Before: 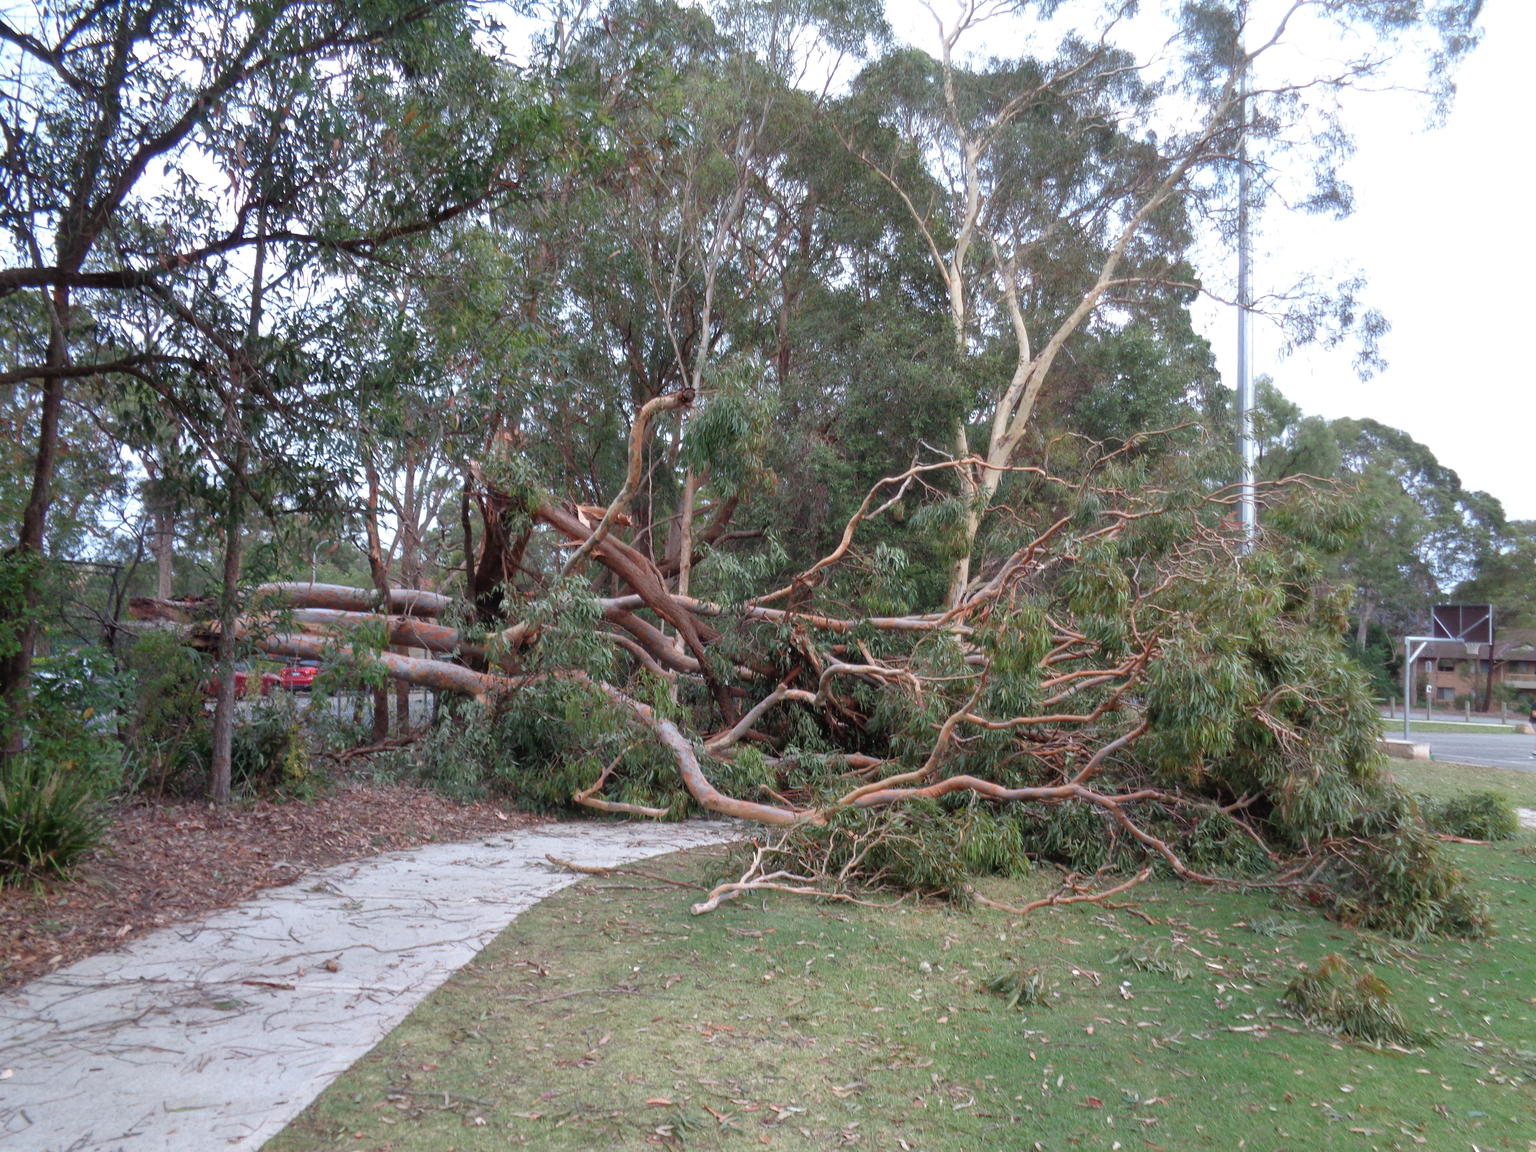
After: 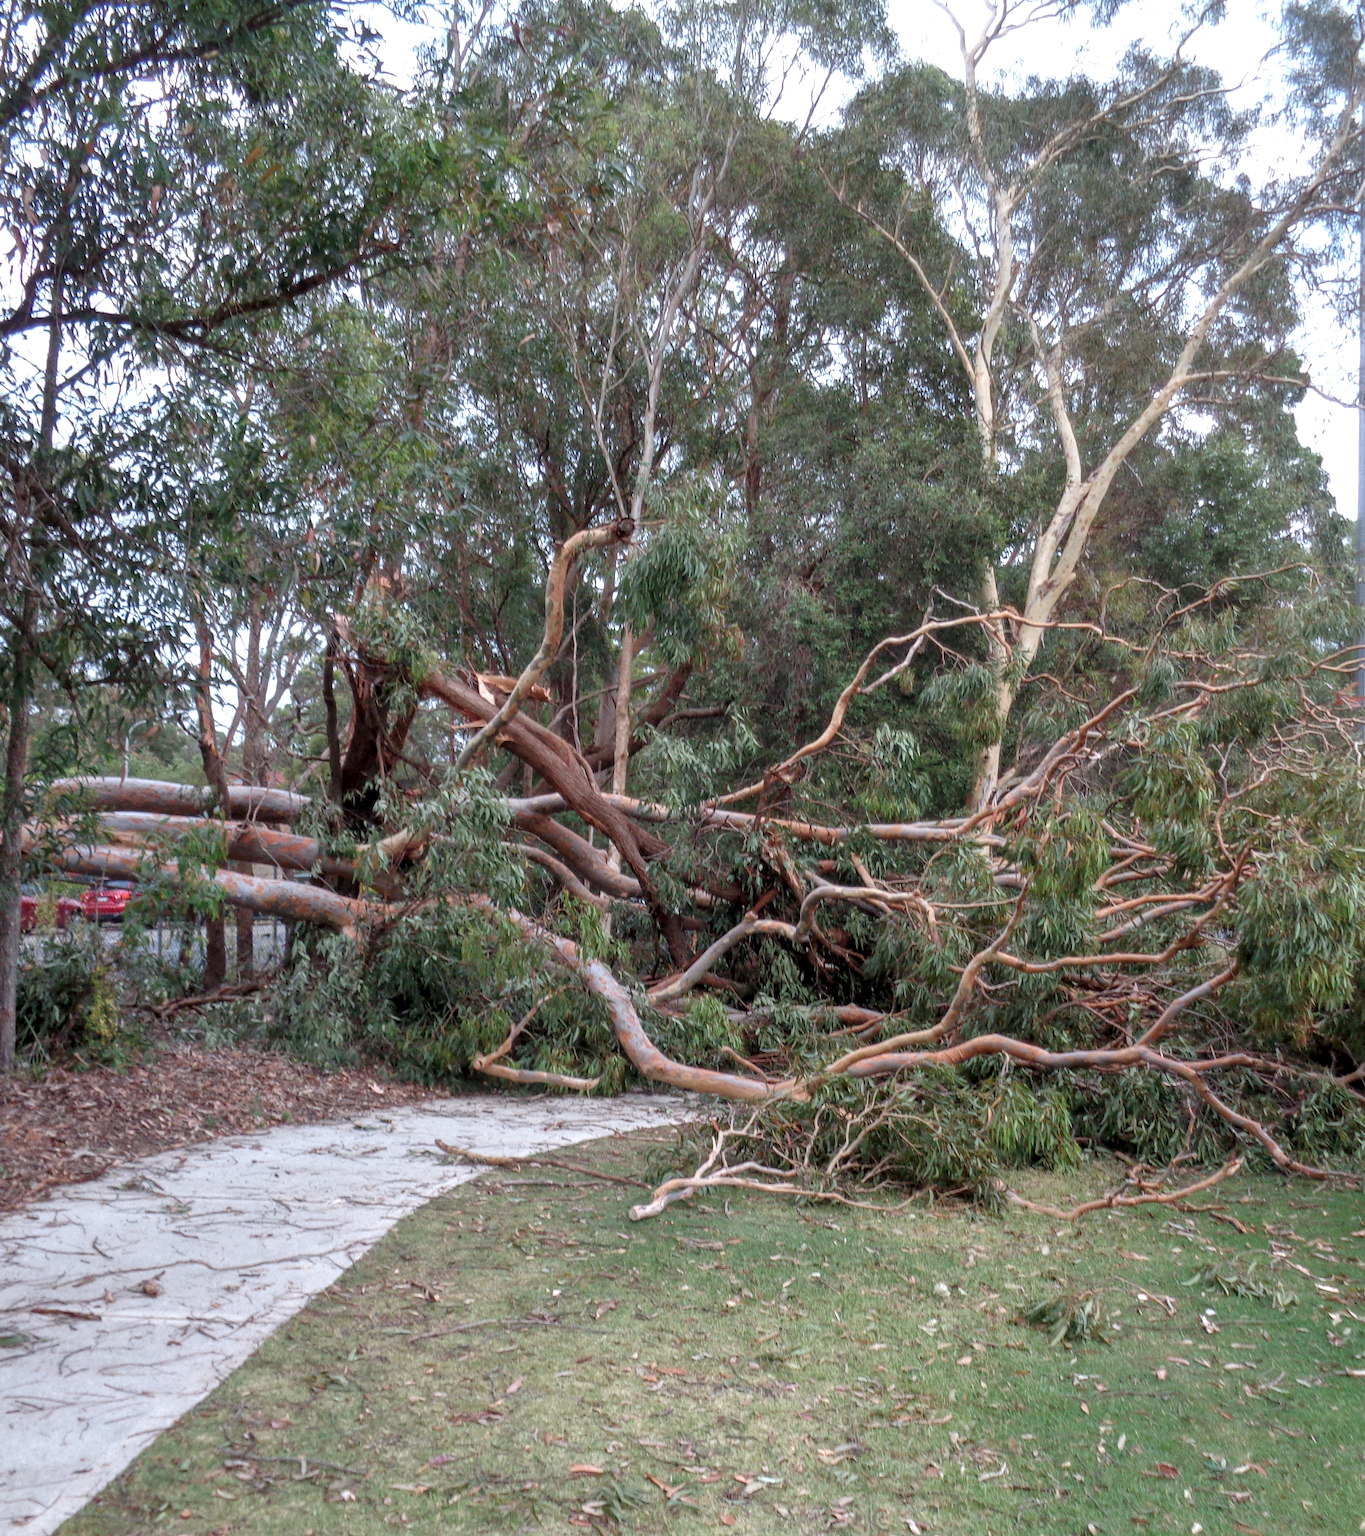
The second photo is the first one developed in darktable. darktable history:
crop and rotate: left 14.292%, right 19.041%
local contrast: detail 130%
